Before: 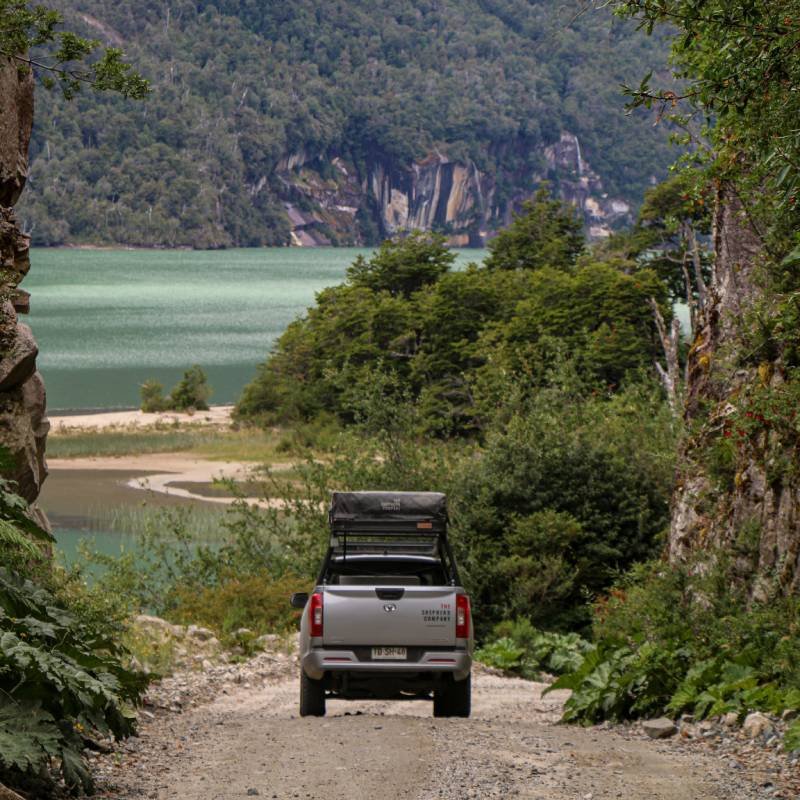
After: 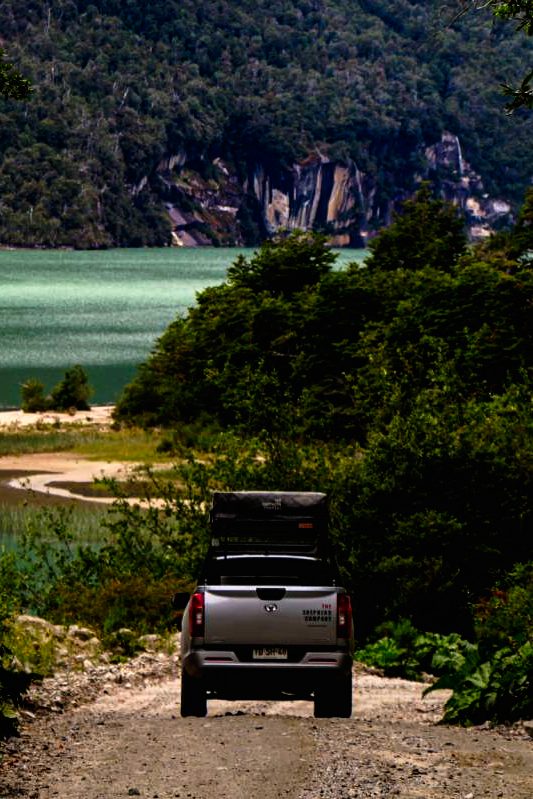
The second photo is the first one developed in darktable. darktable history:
crop and rotate: left 15.055%, right 18.278%
white balance: red 1, blue 1
tone curve: curves: ch0 [(0, 0) (0.003, 0.008) (0.011, 0.008) (0.025, 0.008) (0.044, 0.008) (0.069, 0.006) (0.1, 0.006) (0.136, 0.006) (0.177, 0.008) (0.224, 0.012) (0.277, 0.026) (0.335, 0.083) (0.399, 0.165) (0.468, 0.292) (0.543, 0.416) (0.623, 0.535) (0.709, 0.692) (0.801, 0.853) (0.898, 0.981) (1, 1)], preserve colors none
